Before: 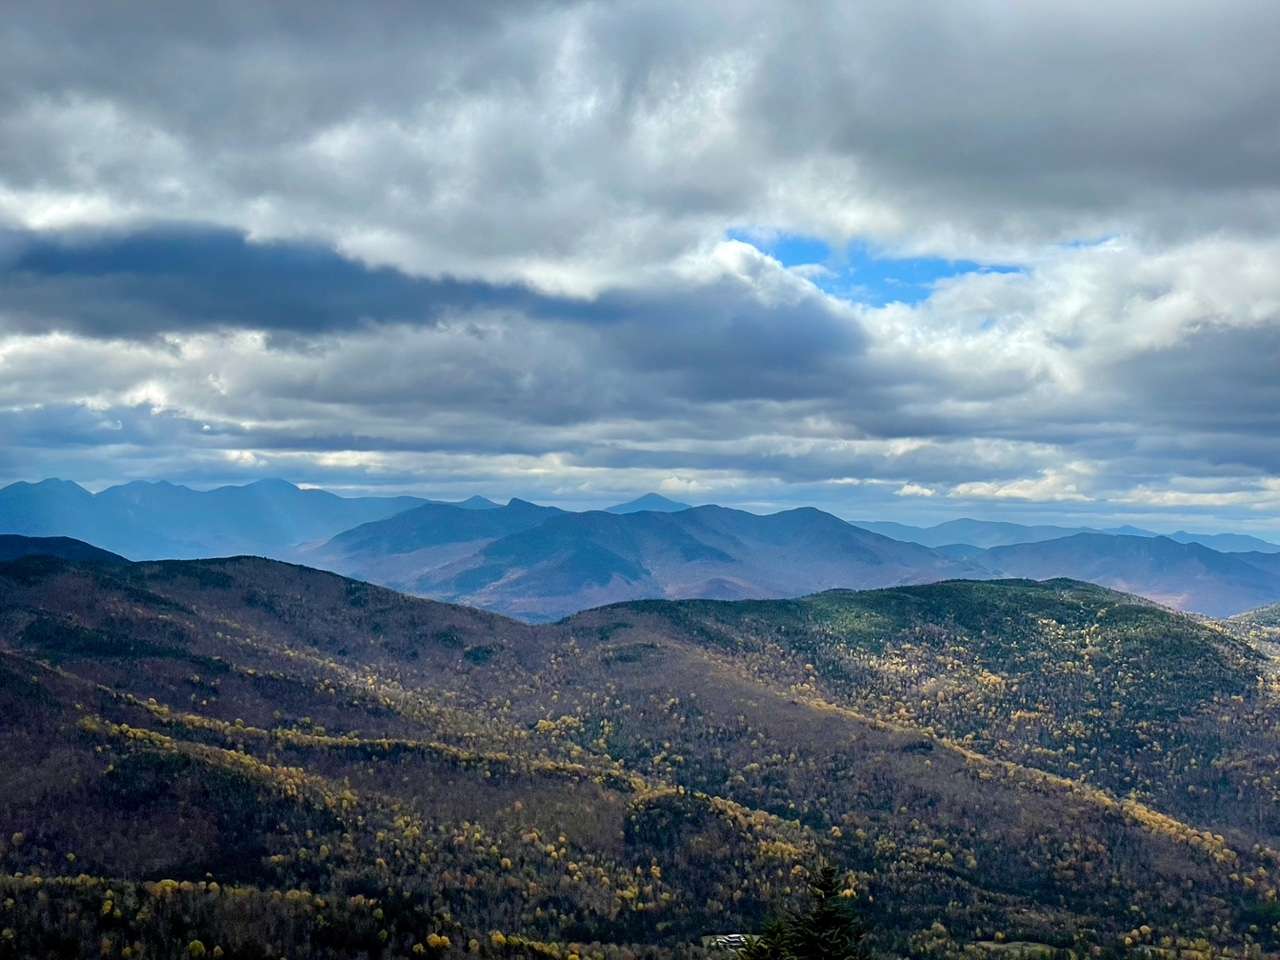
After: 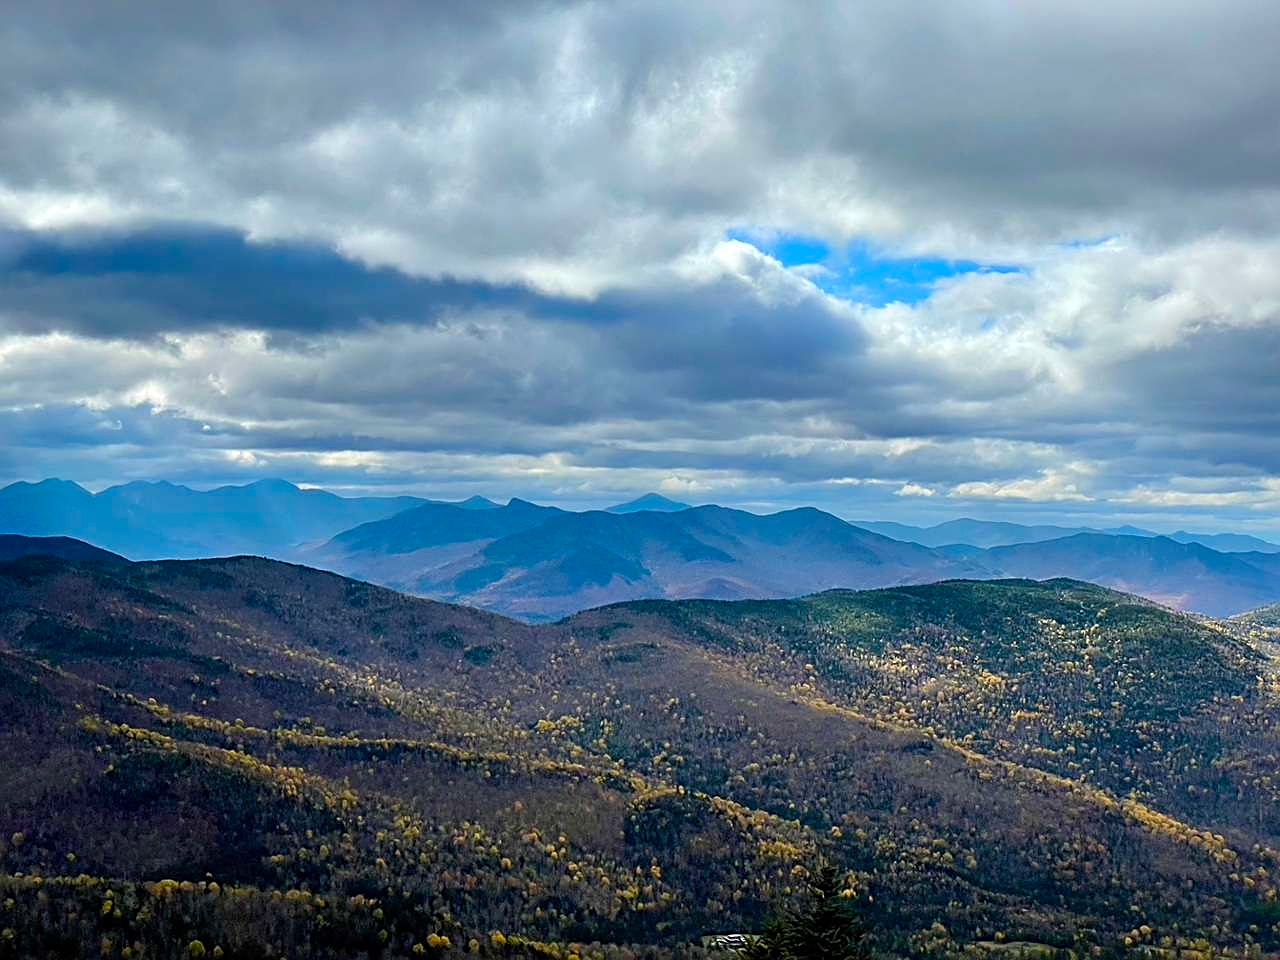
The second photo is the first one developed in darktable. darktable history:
sharpen: on, module defaults
color balance rgb: linear chroma grading › global chroma 8.886%, perceptual saturation grading › global saturation 7.284%, perceptual saturation grading › shadows 3.766%, global vibrance 10.888%
